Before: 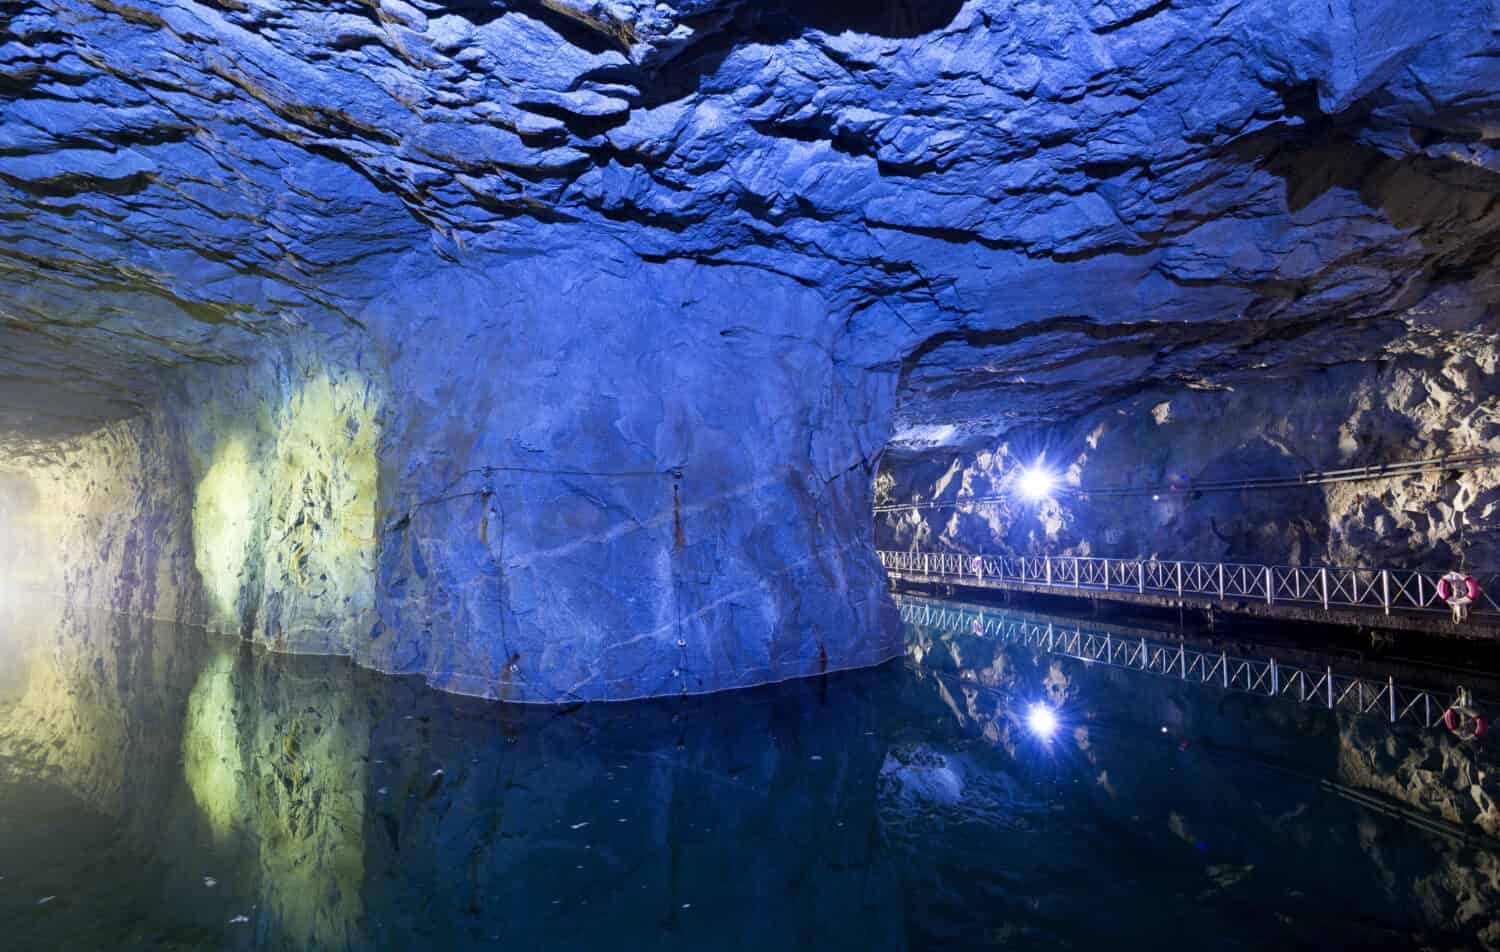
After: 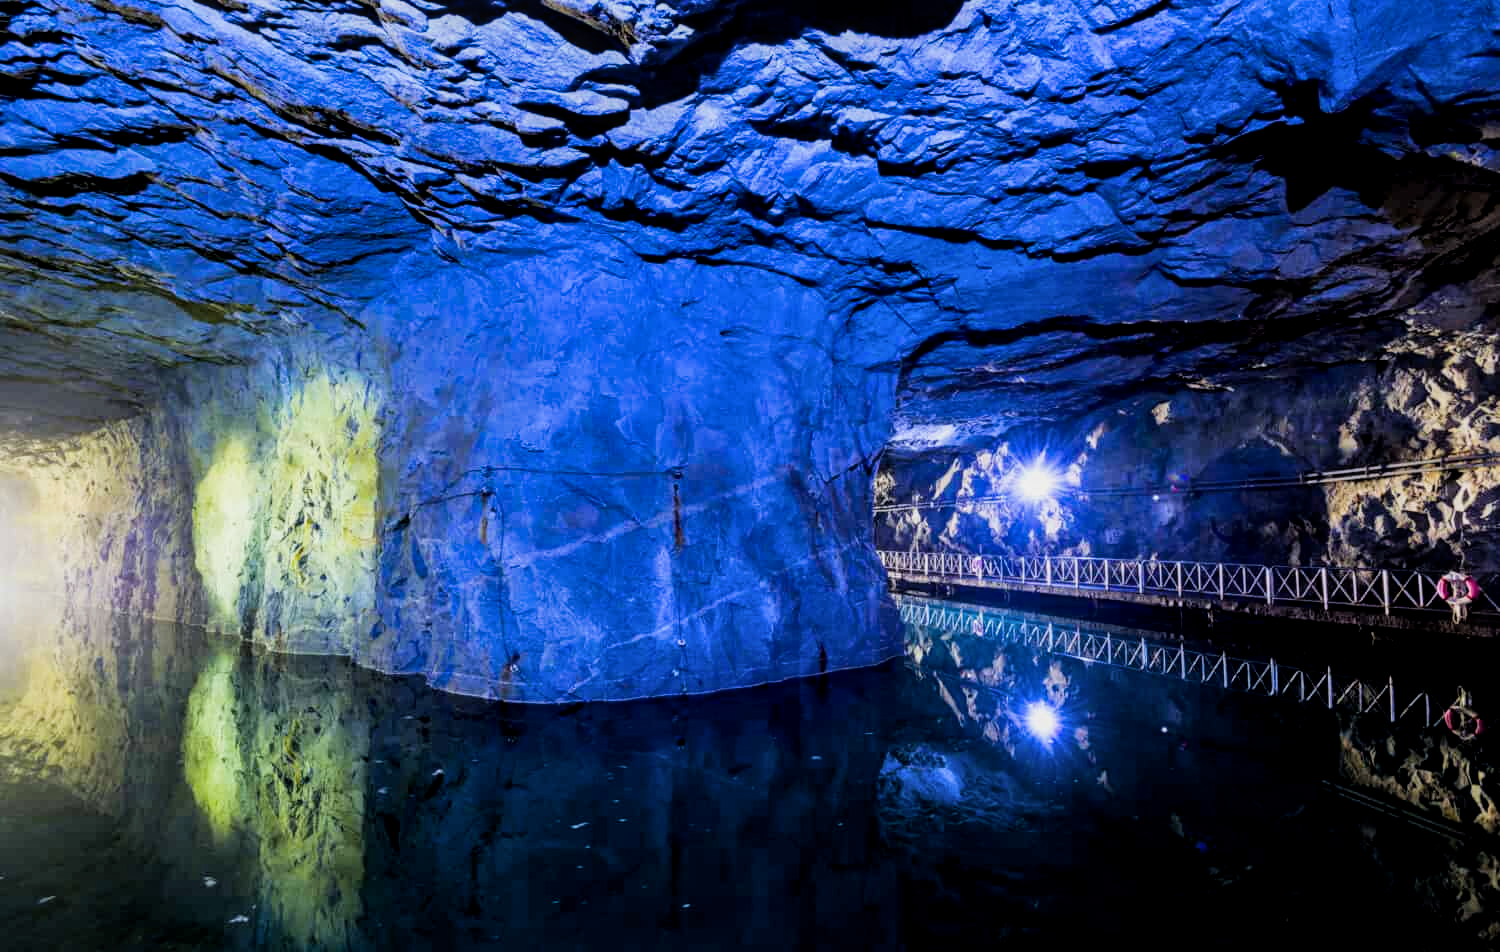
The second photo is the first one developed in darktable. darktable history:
local contrast: on, module defaults
filmic rgb: black relative exposure -5 EV, white relative exposure 3.5 EV, hardness 3.19, contrast 1.2, highlights saturation mix -50%
color balance rgb: linear chroma grading › global chroma 13.3%, global vibrance 41.49%
